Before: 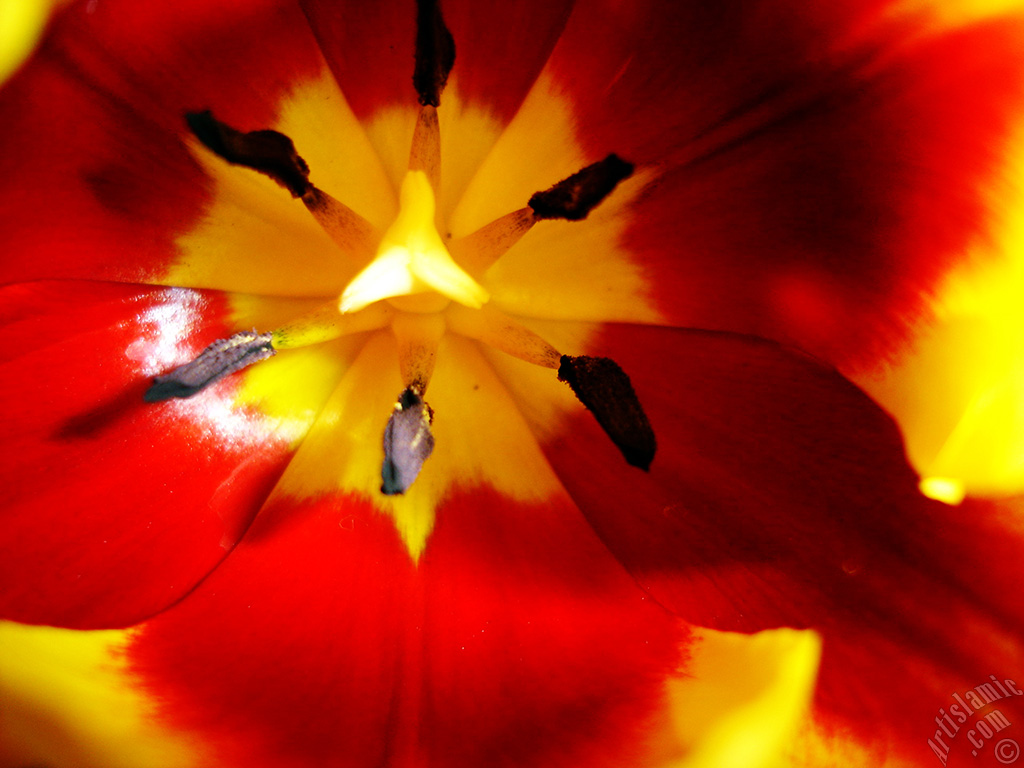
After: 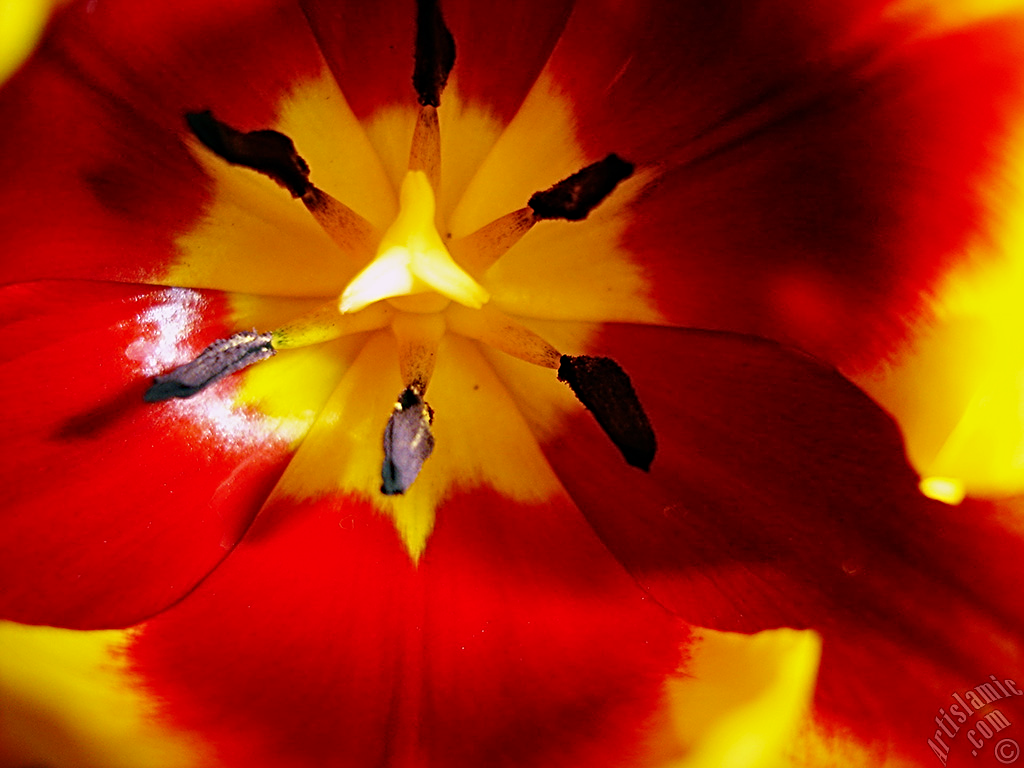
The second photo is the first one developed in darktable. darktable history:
haze removal: adaptive false
color calibration: illuminant as shot in camera, x 0.358, y 0.373, temperature 4628.91 K
color correction: highlights a* 3.84, highlights b* 5.07
sharpen: radius 2.767
exposure: exposure -0.21 EV, compensate highlight preservation false
